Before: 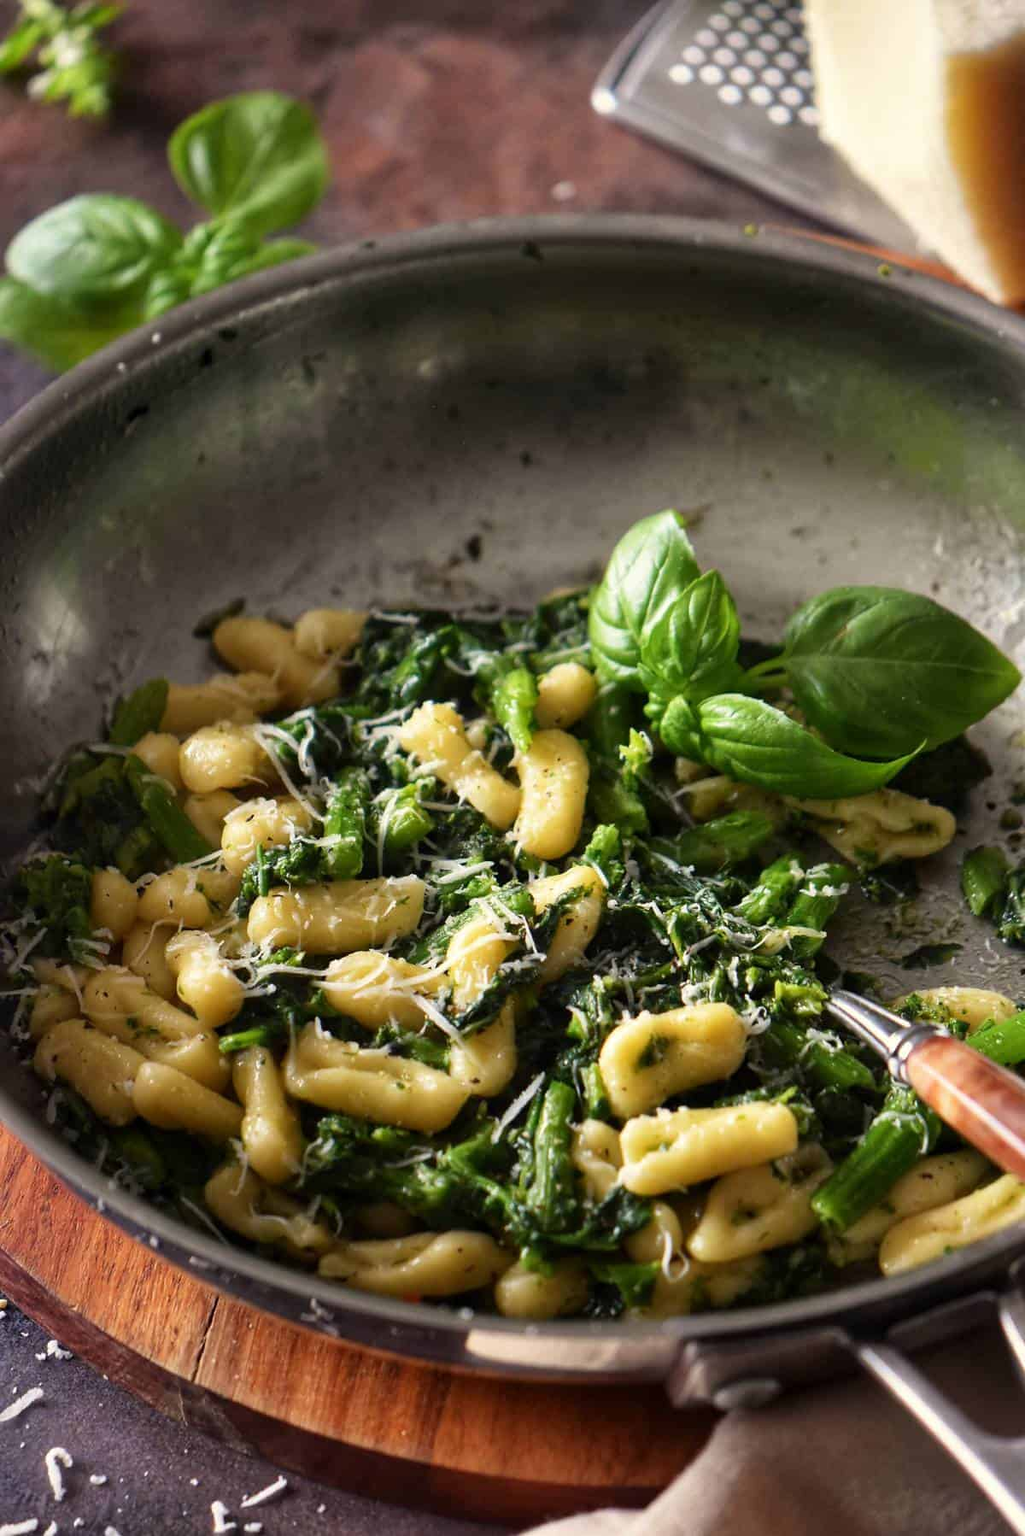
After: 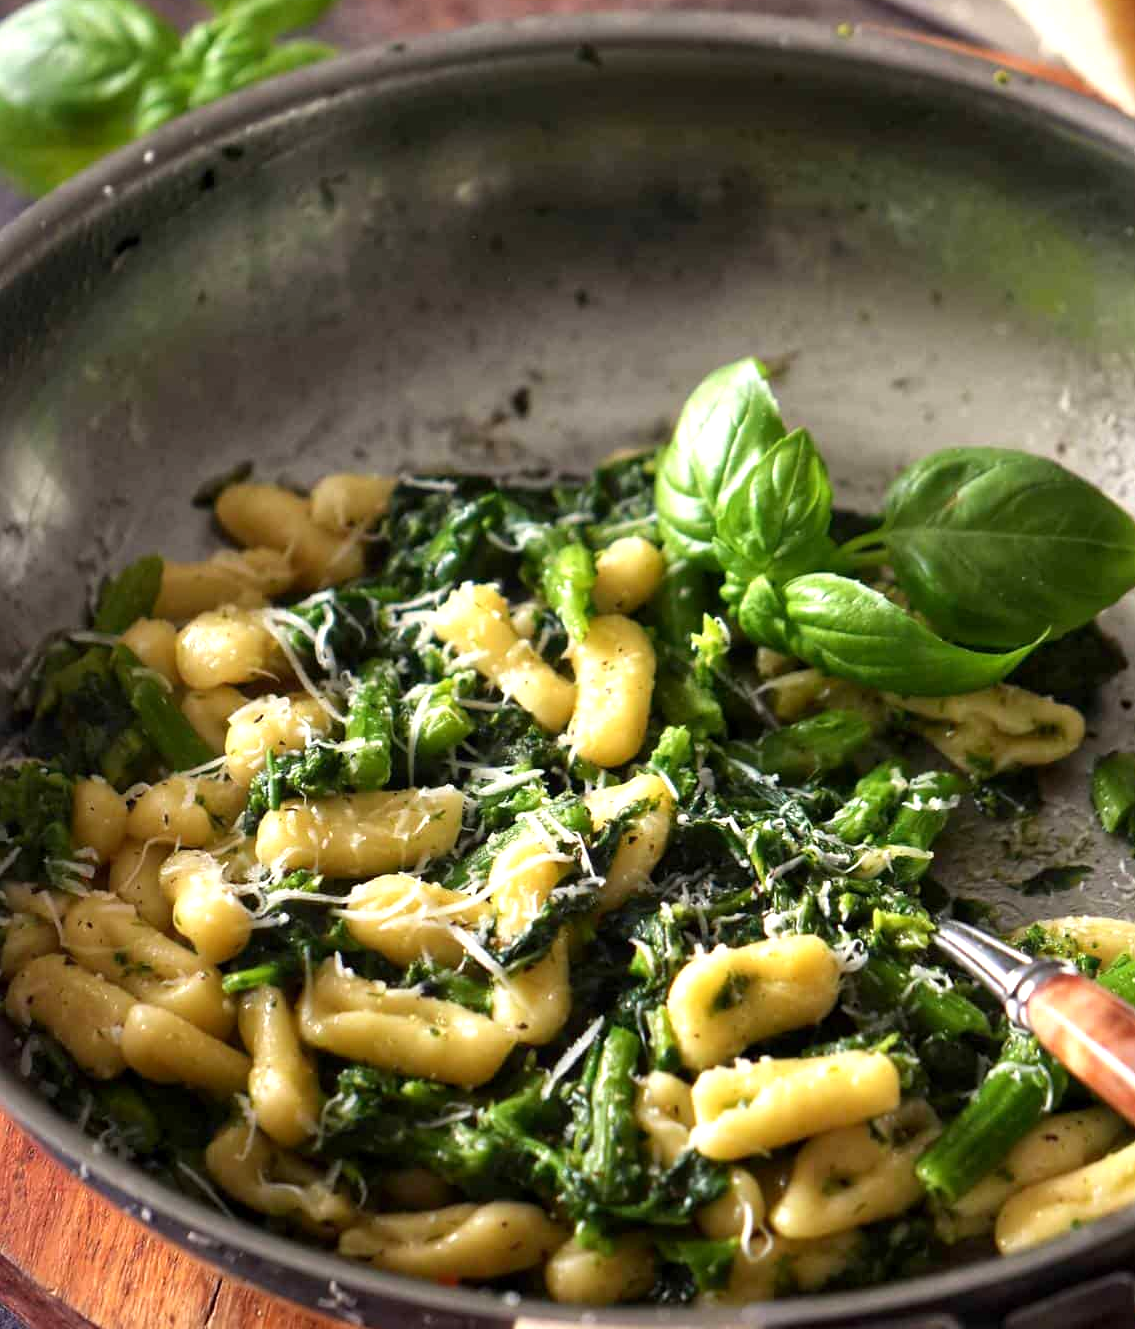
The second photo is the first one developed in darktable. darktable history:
exposure: black level correction 0.001, exposure 0.498 EV, compensate highlight preservation false
crop and rotate: left 2.844%, top 13.395%, right 2.528%, bottom 12.659%
